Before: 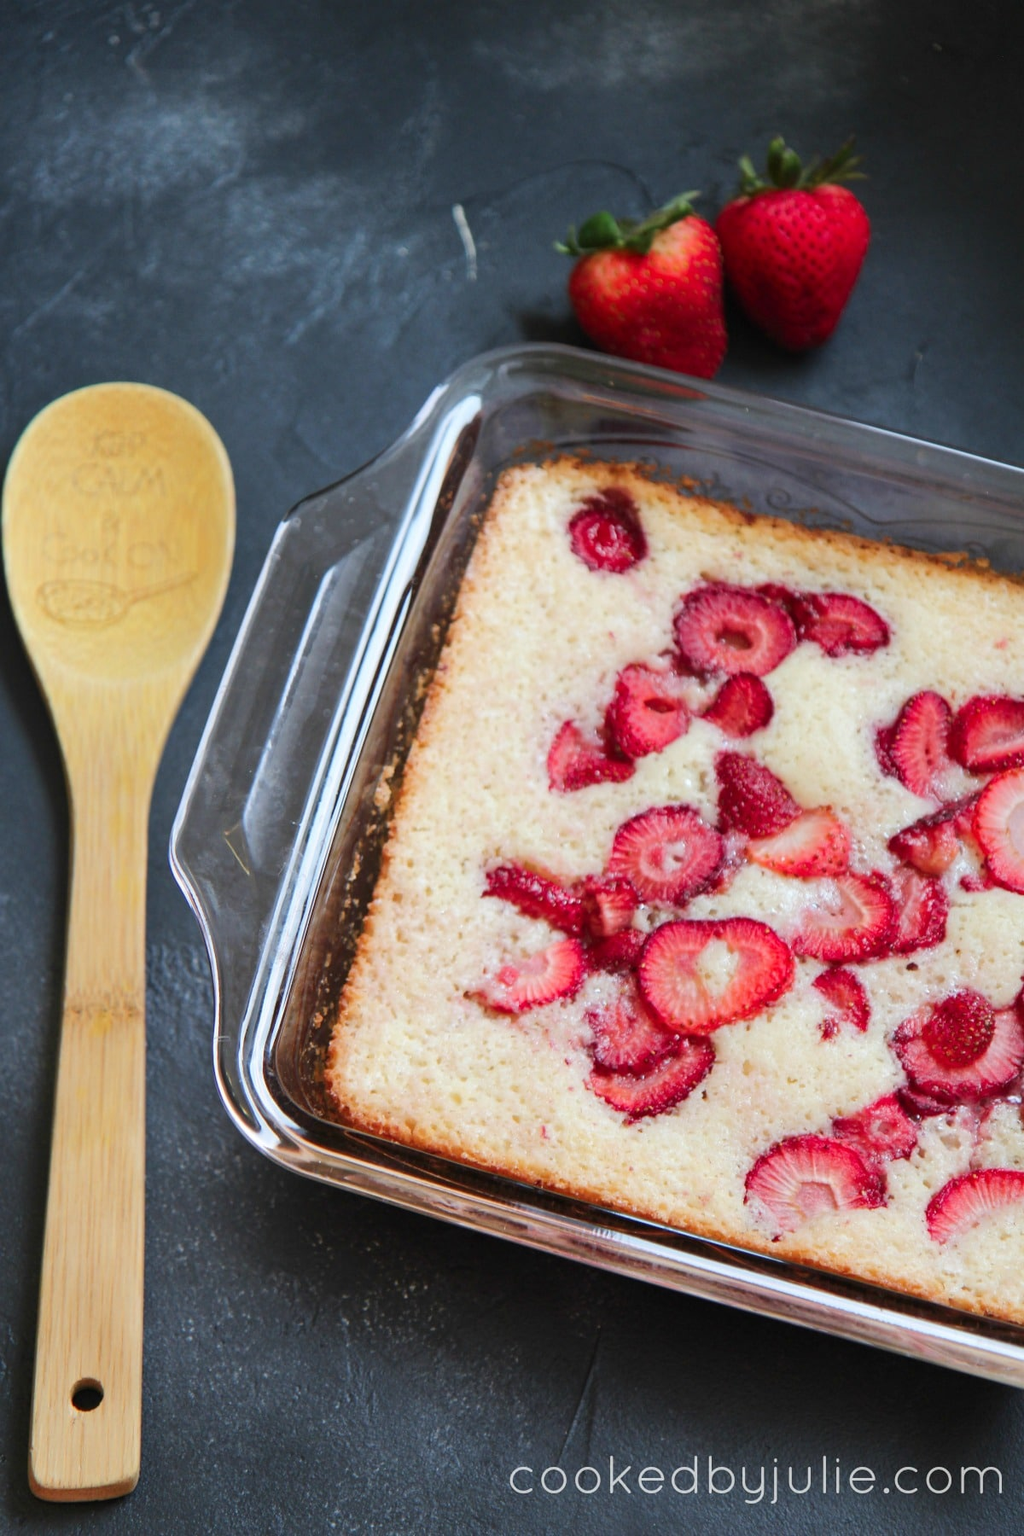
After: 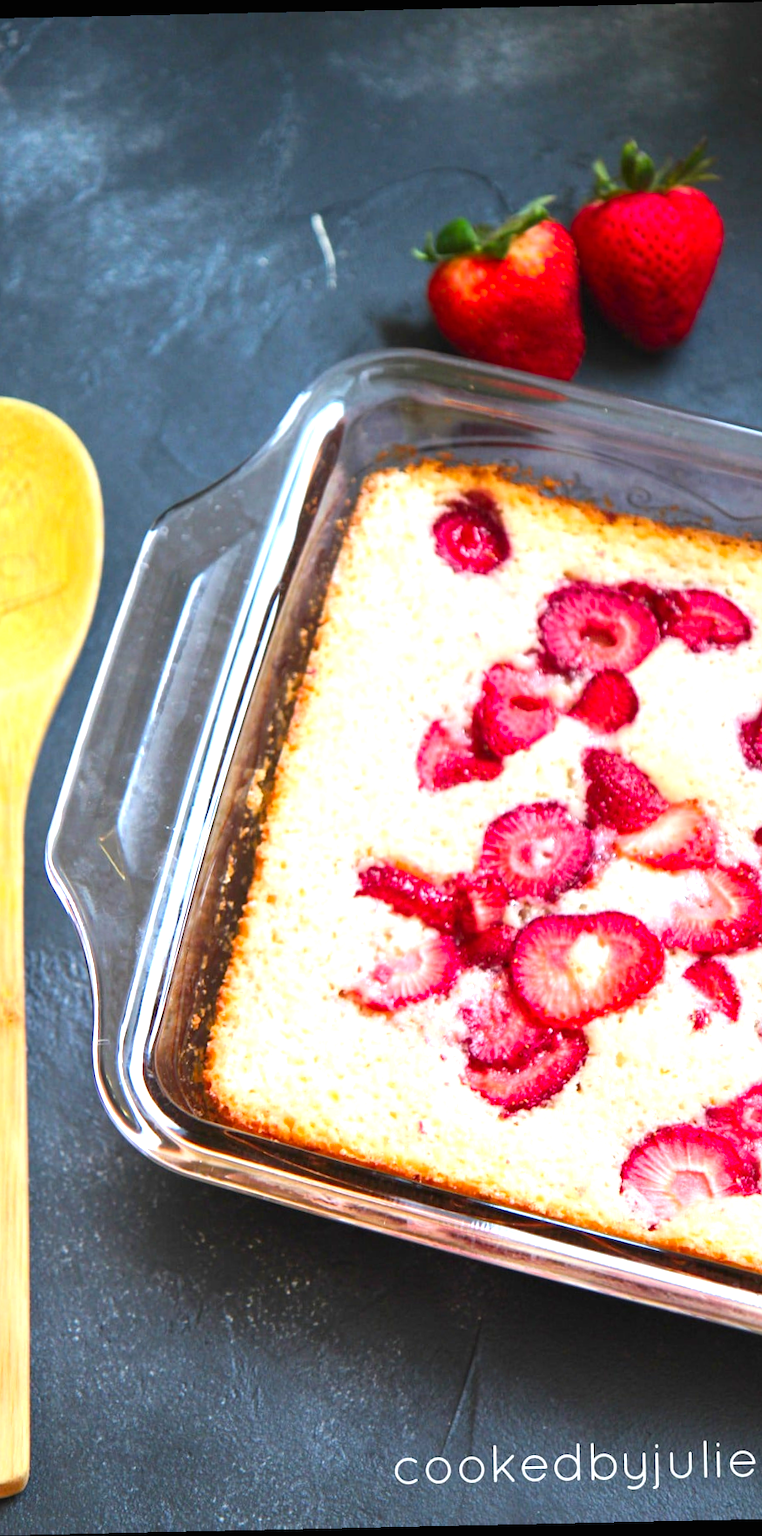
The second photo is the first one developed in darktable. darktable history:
rotate and perspective: rotation -1.24°, automatic cropping off
crop: left 13.443%, right 13.31%
color balance rgb: perceptual saturation grading › global saturation 20%, global vibrance 20%
exposure: black level correction 0, exposure 0.95 EV, compensate exposure bias true, compensate highlight preservation false
